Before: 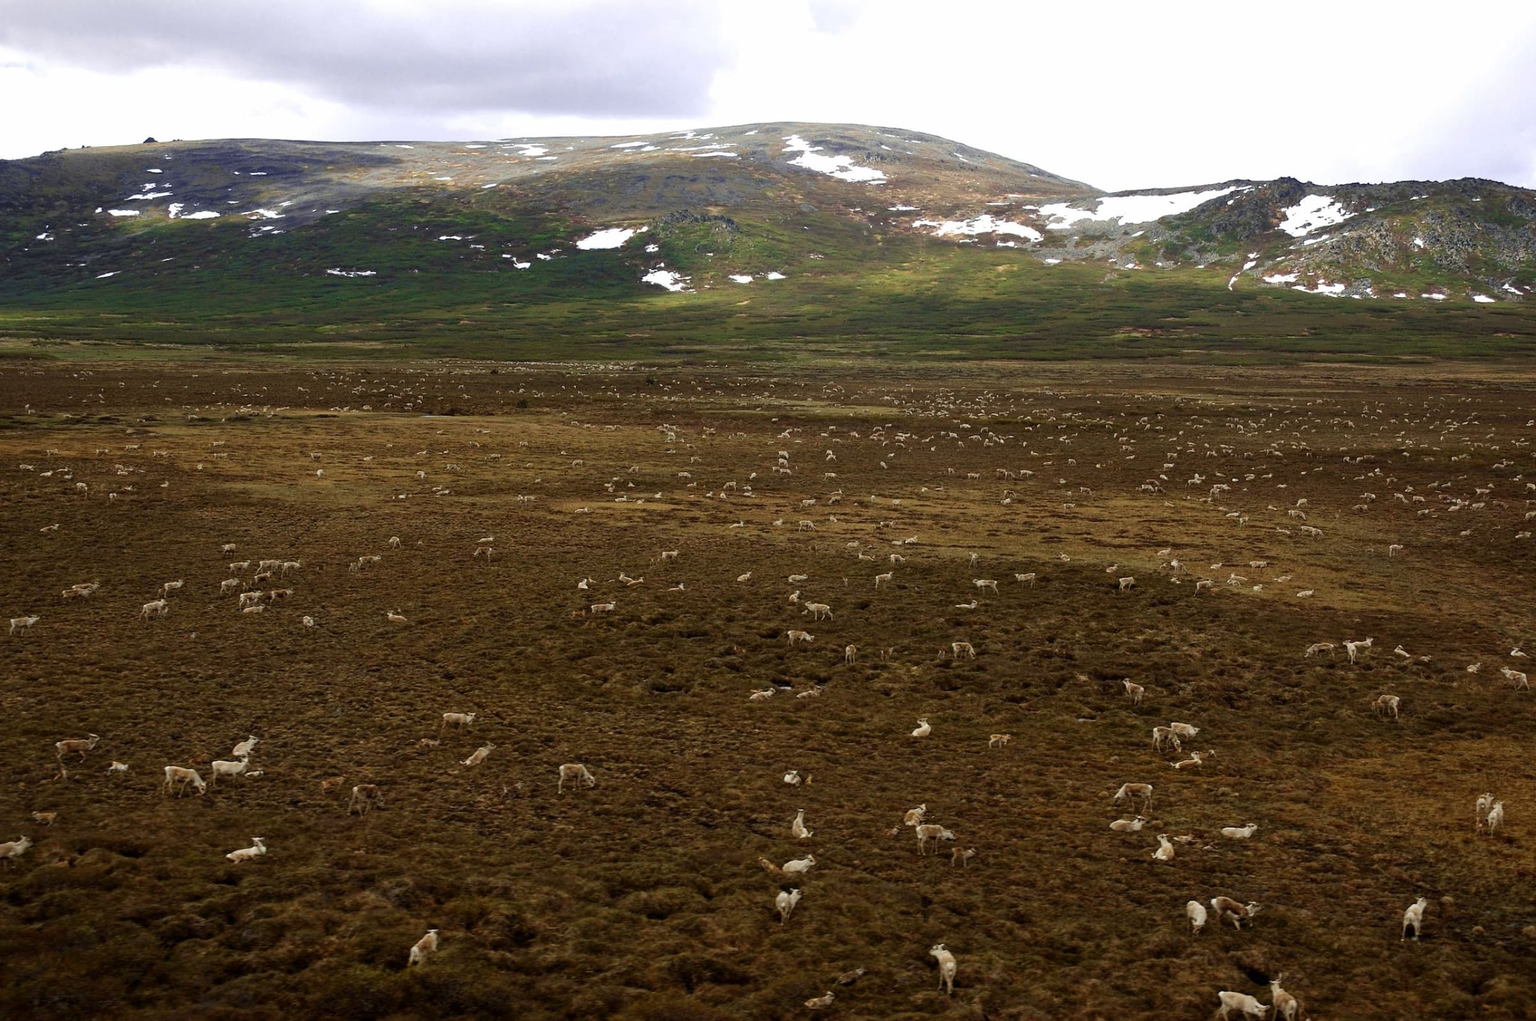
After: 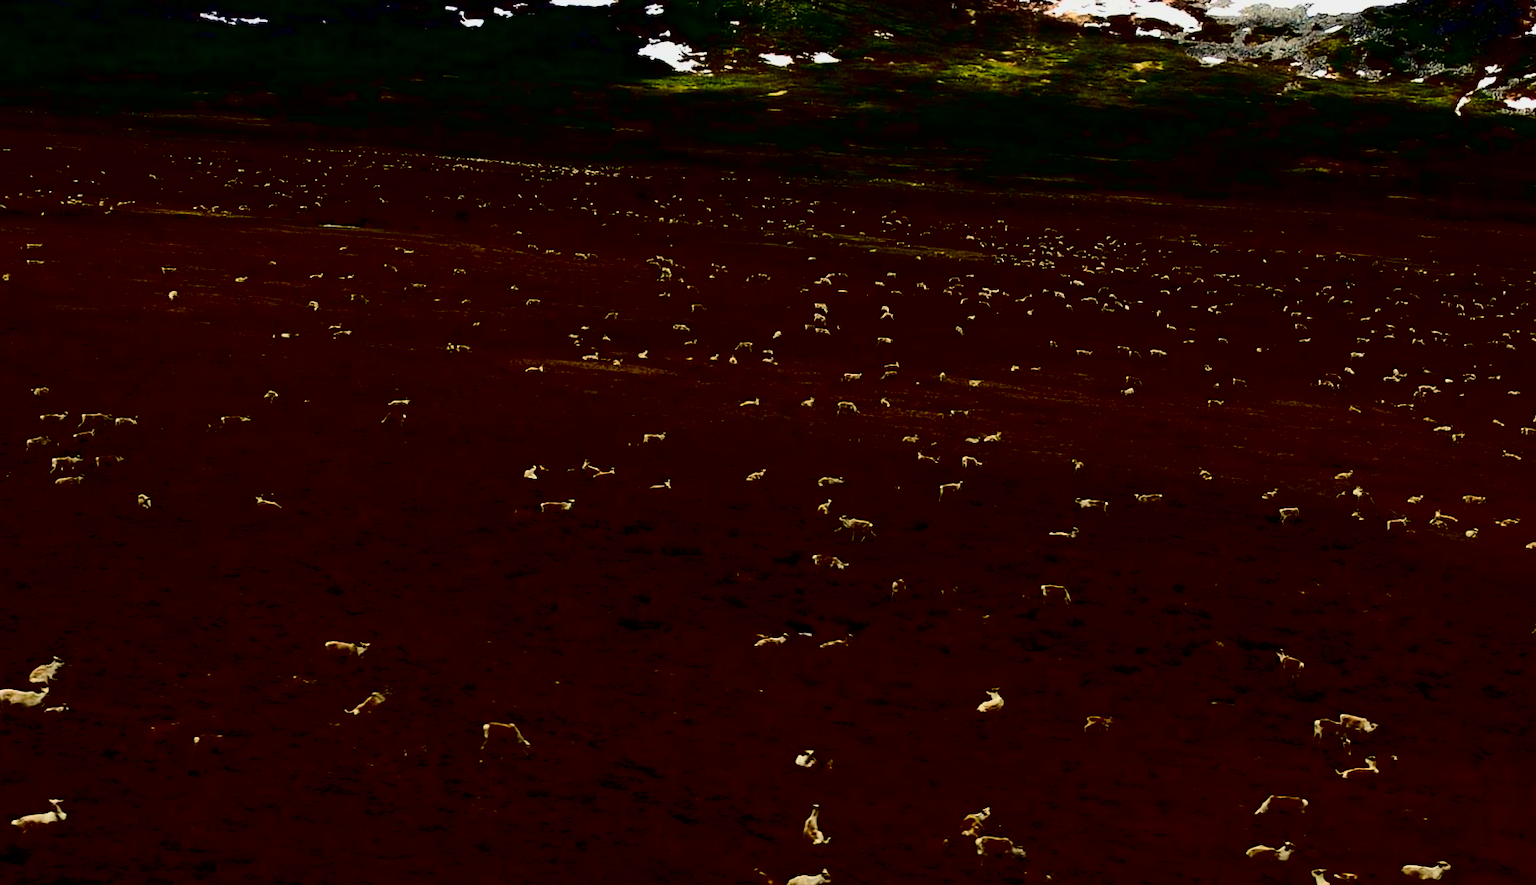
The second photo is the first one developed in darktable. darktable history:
white balance: emerald 1
tone equalizer: on, module defaults
crop and rotate: angle -3.37°, left 9.79%, top 20.73%, right 12.42%, bottom 11.82%
contrast brightness saturation: contrast 0.77, brightness -1, saturation 1
filmic rgb: black relative exposure -7.65 EV, white relative exposure 4.56 EV, hardness 3.61, color science v6 (2022)
